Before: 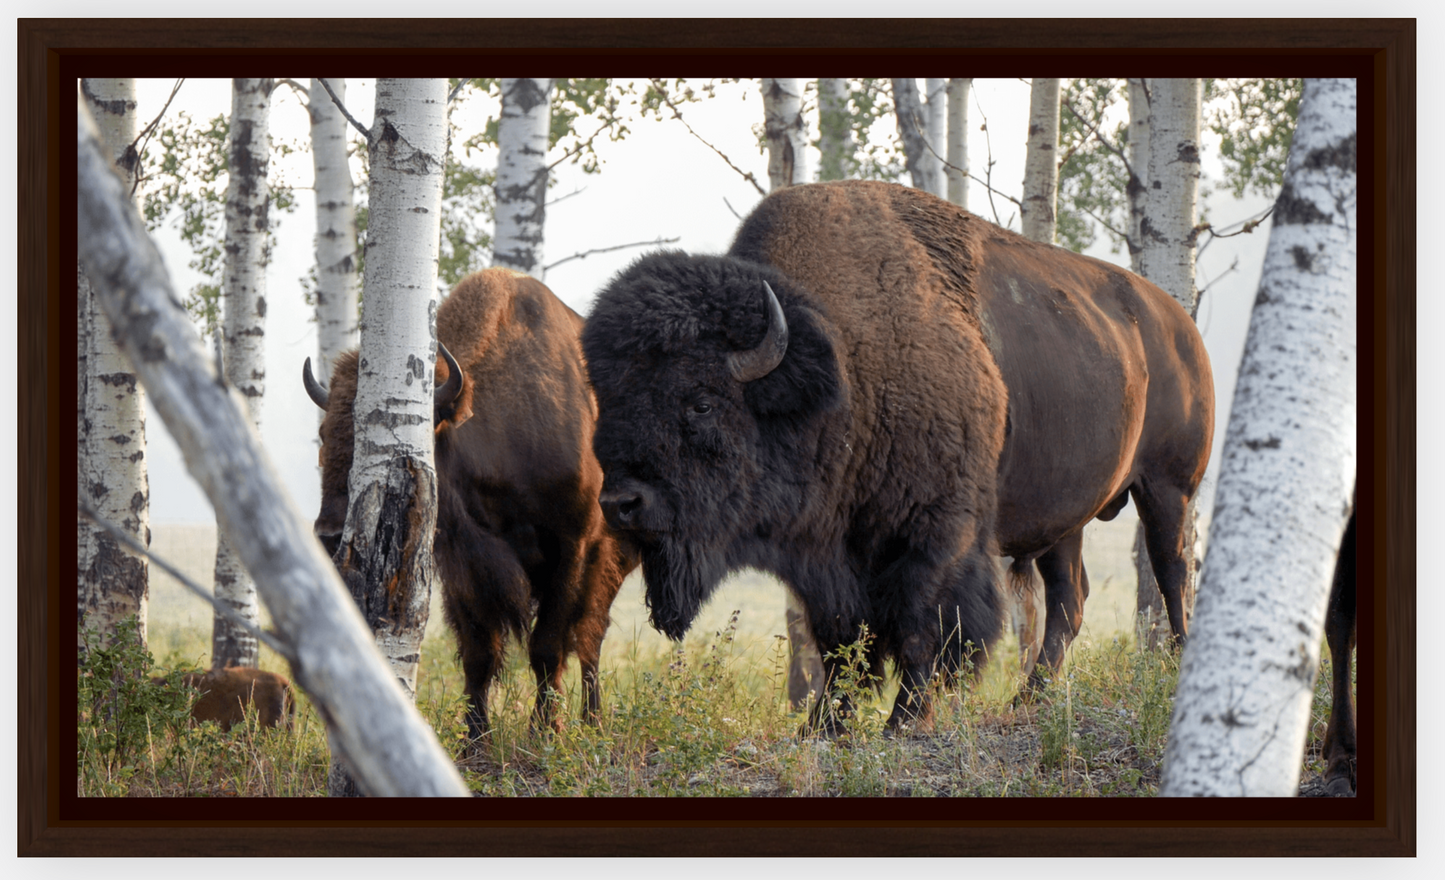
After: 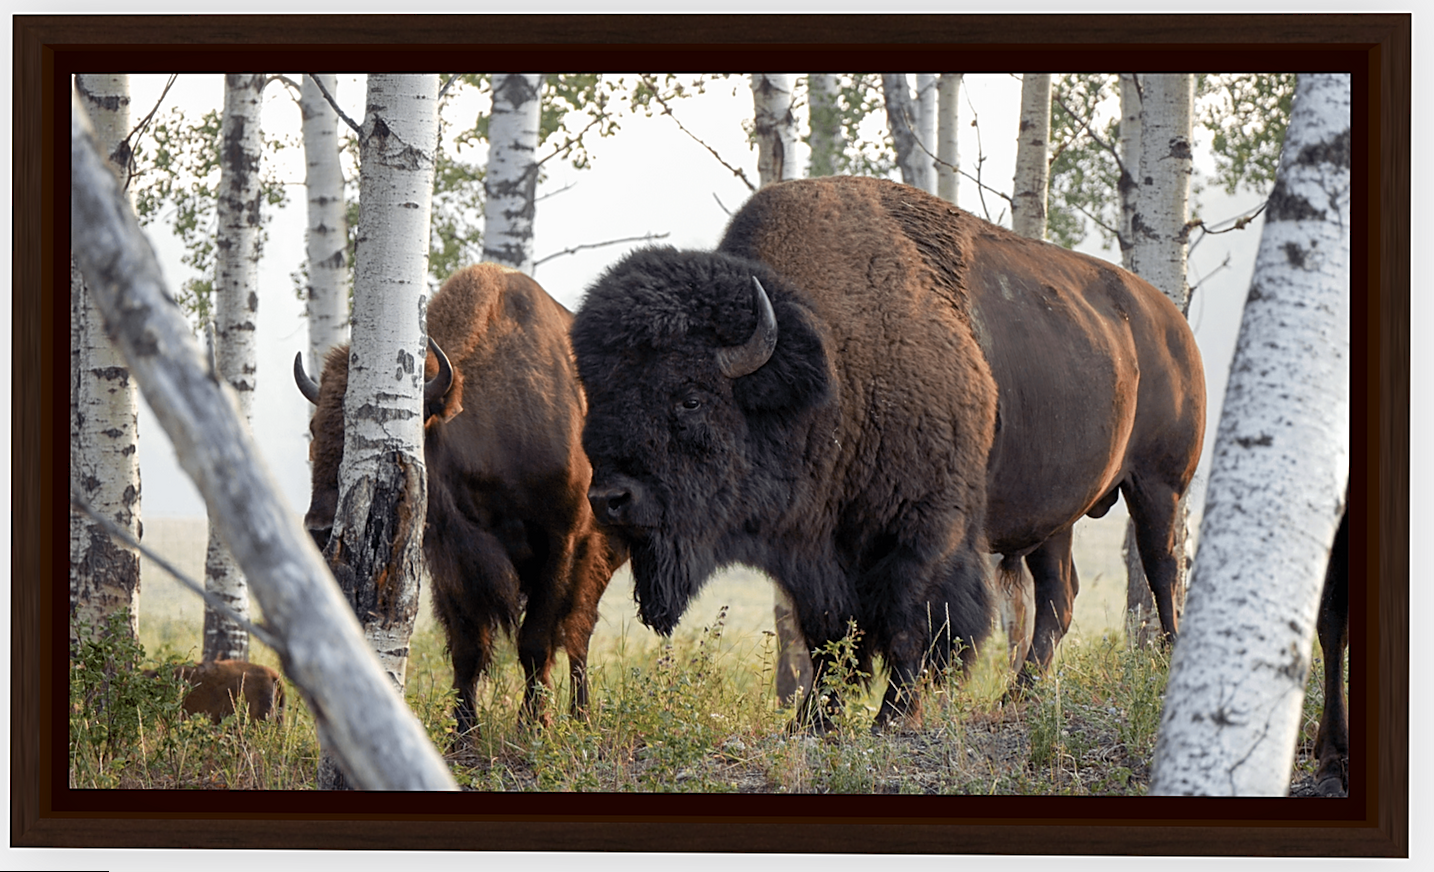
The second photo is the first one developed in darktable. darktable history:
levels: mode automatic, black 0.023%, white 99.97%, levels [0.062, 0.494, 0.925]
rotate and perspective: rotation 0.192°, lens shift (horizontal) -0.015, crop left 0.005, crop right 0.996, crop top 0.006, crop bottom 0.99
sharpen: on, module defaults
